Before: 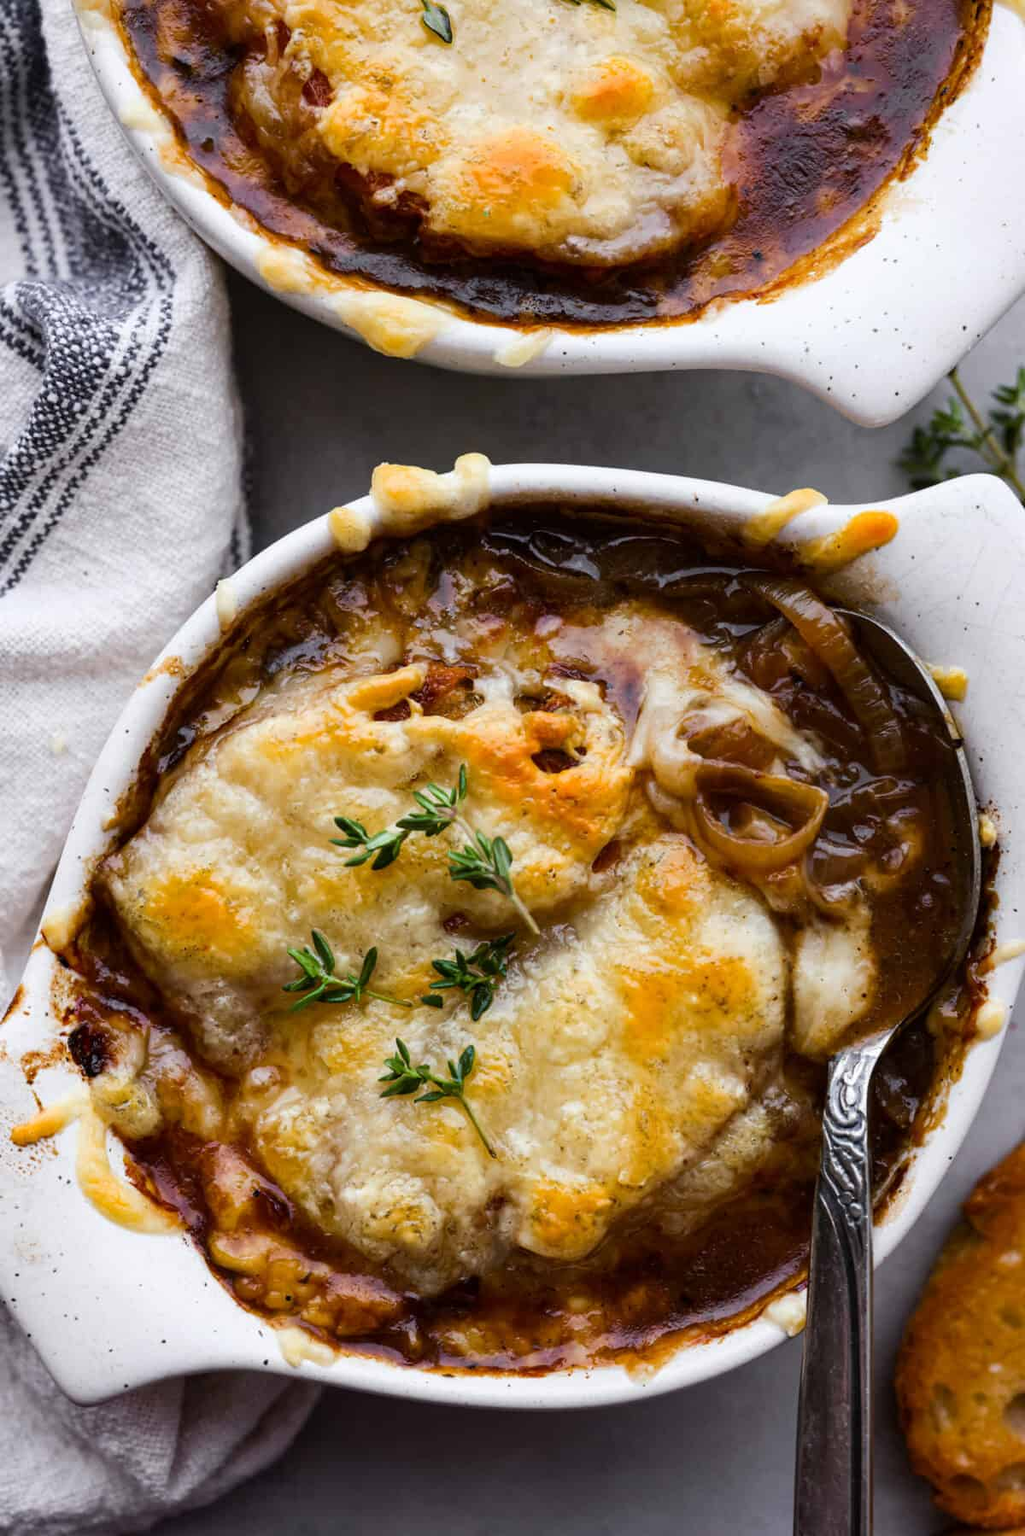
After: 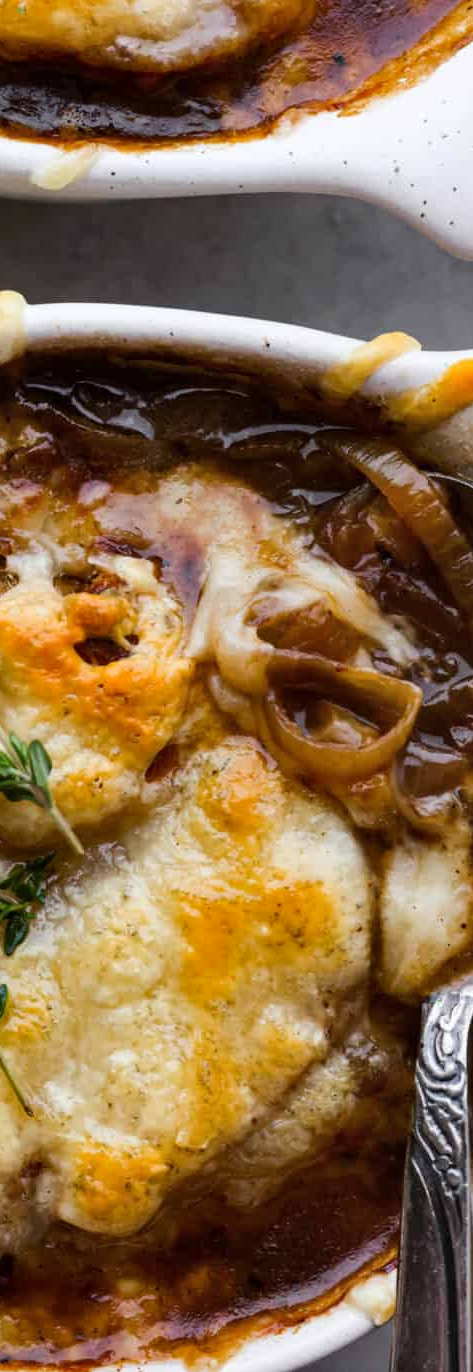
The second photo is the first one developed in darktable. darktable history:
shadows and highlights: soften with gaussian
crop: left 45.721%, top 13.393%, right 14.118%, bottom 10.01%
